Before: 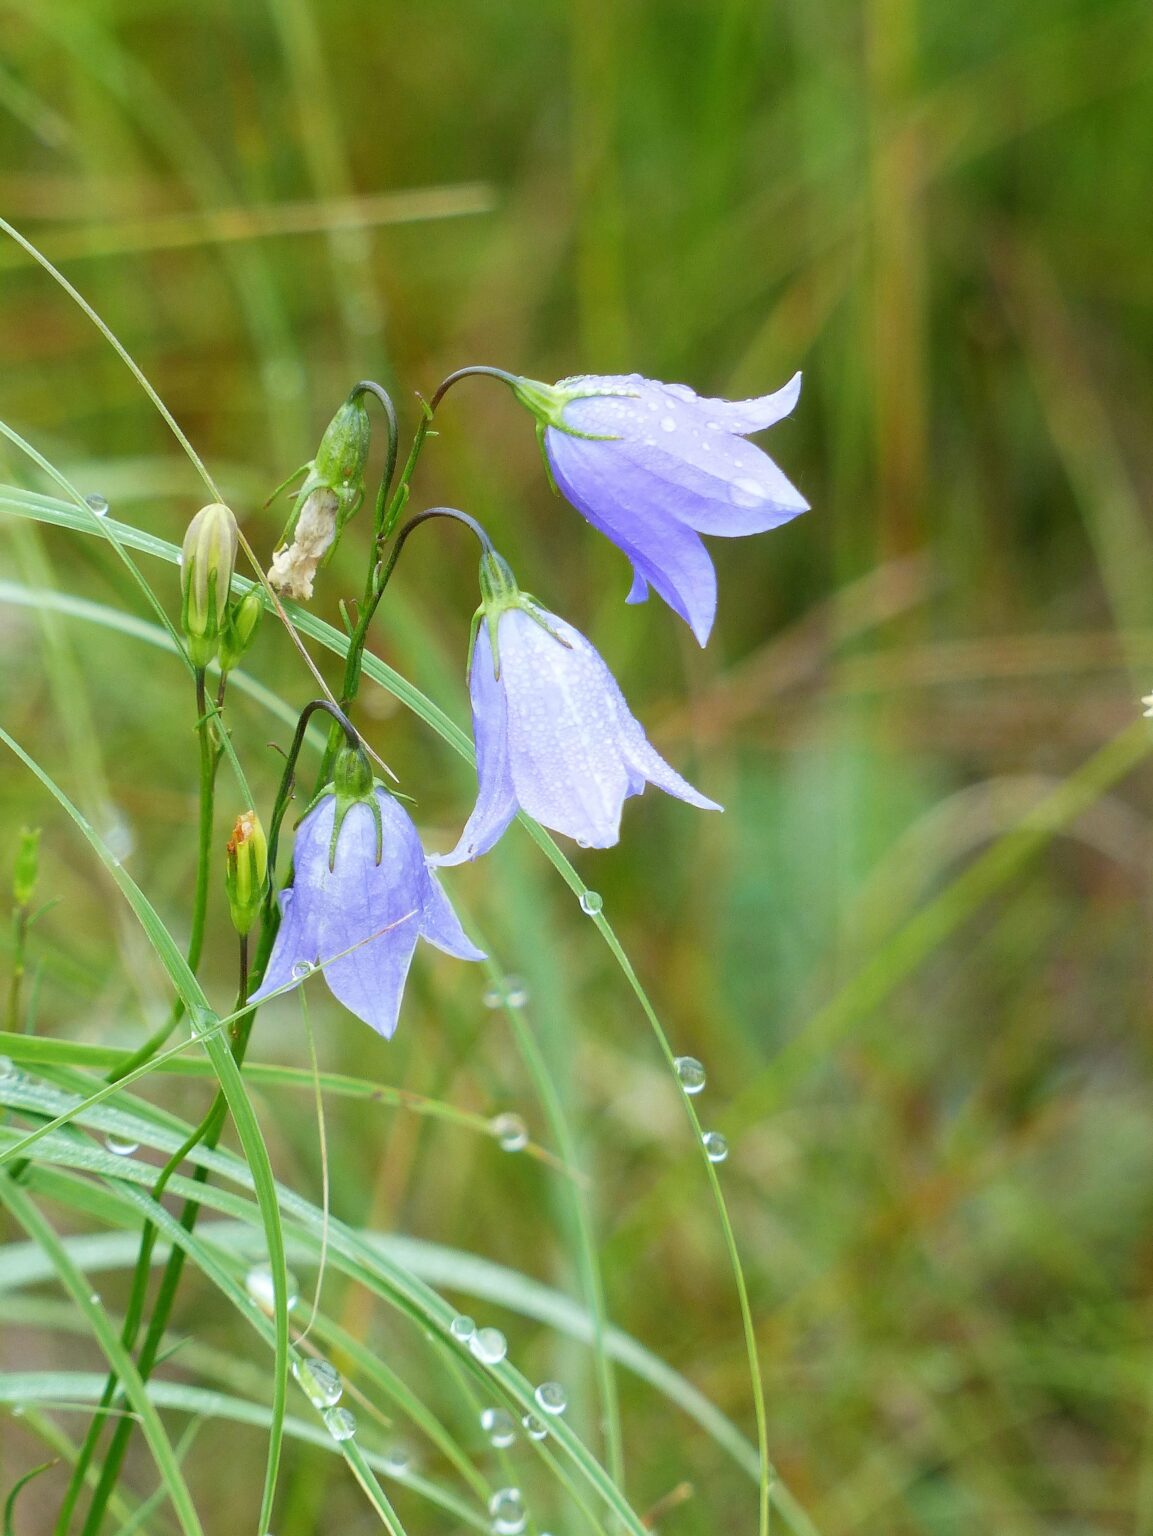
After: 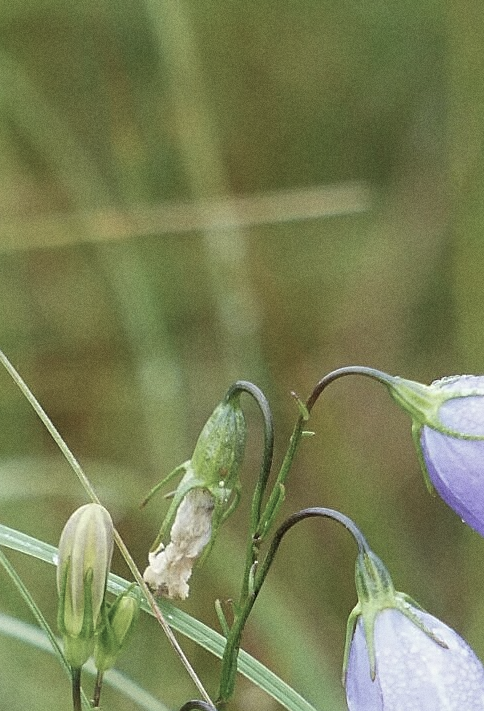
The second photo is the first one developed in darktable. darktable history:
crop and rotate: left 10.817%, top 0.062%, right 47.194%, bottom 53.626%
sharpen: on, module defaults
grain: coarseness 0.47 ISO
contrast brightness saturation: contrast -0.05, saturation -0.41
